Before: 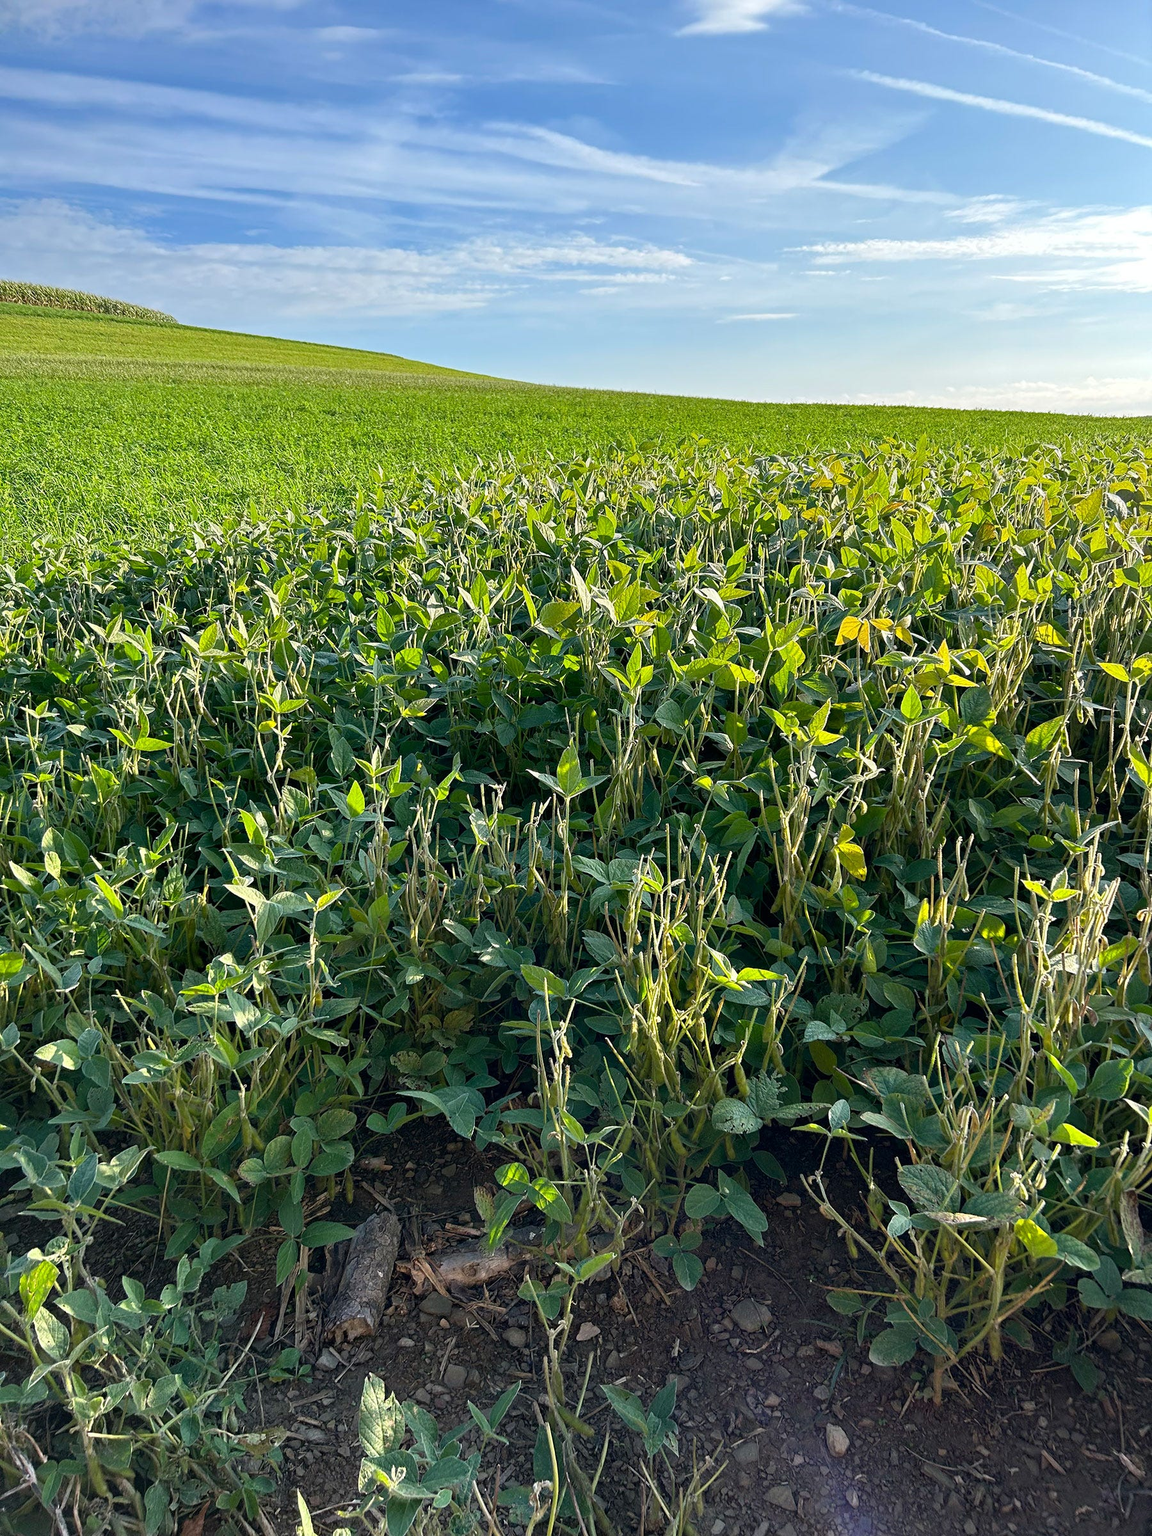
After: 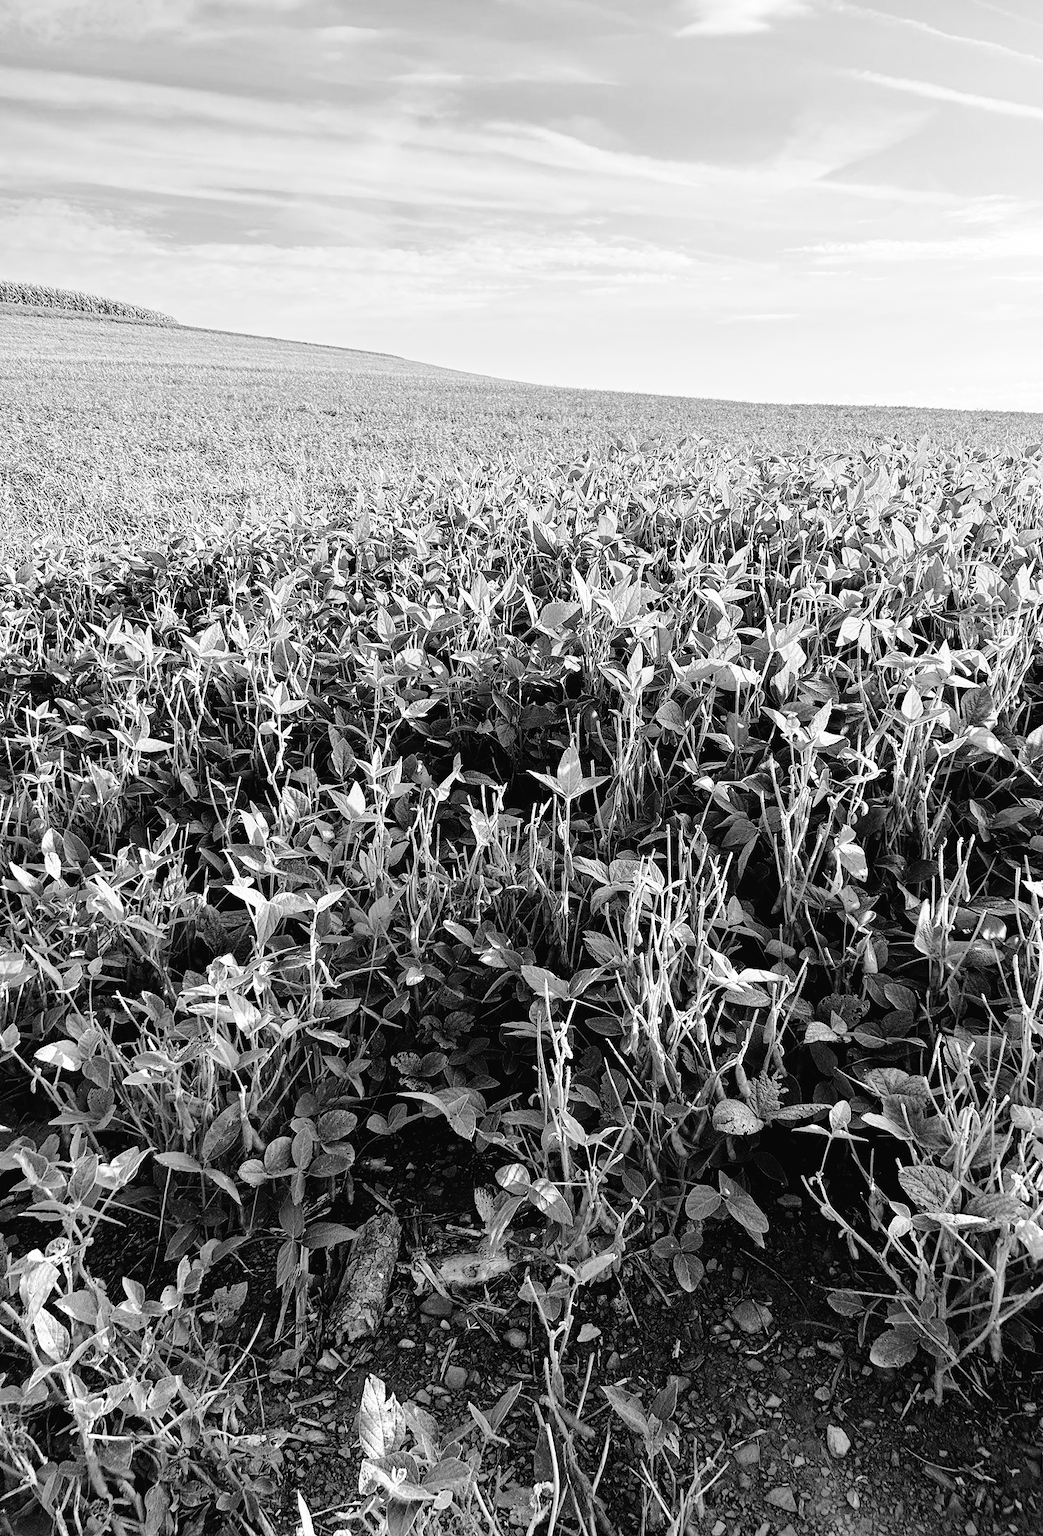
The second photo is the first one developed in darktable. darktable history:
crop: right 9.485%, bottom 0.05%
base curve: curves: ch0 [(0, 0) (0.028, 0.03) (0.121, 0.232) (0.46, 0.748) (0.859, 0.968) (1, 1)]
color balance rgb: highlights gain › chroma 2%, highlights gain › hue 71.42°, global offset › luminance -0.309%, global offset › hue 262.85°, perceptual saturation grading › global saturation 14.165%, perceptual saturation grading › highlights -30.76%, perceptual saturation grading › shadows 50.74%
color zones: curves: ch1 [(0, -0.394) (0.143, -0.394) (0.286, -0.394) (0.429, -0.392) (0.571, -0.391) (0.714, -0.391) (0.857, -0.391) (1, -0.394)]
tone curve: curves: ch0 [(0, 0.019) (0.11, 0.036) (0.259, 0.214) (0.378, 0.365) (0.499, 0.529) (1, 1)], color space Lab, independent channels, preserve colors none
